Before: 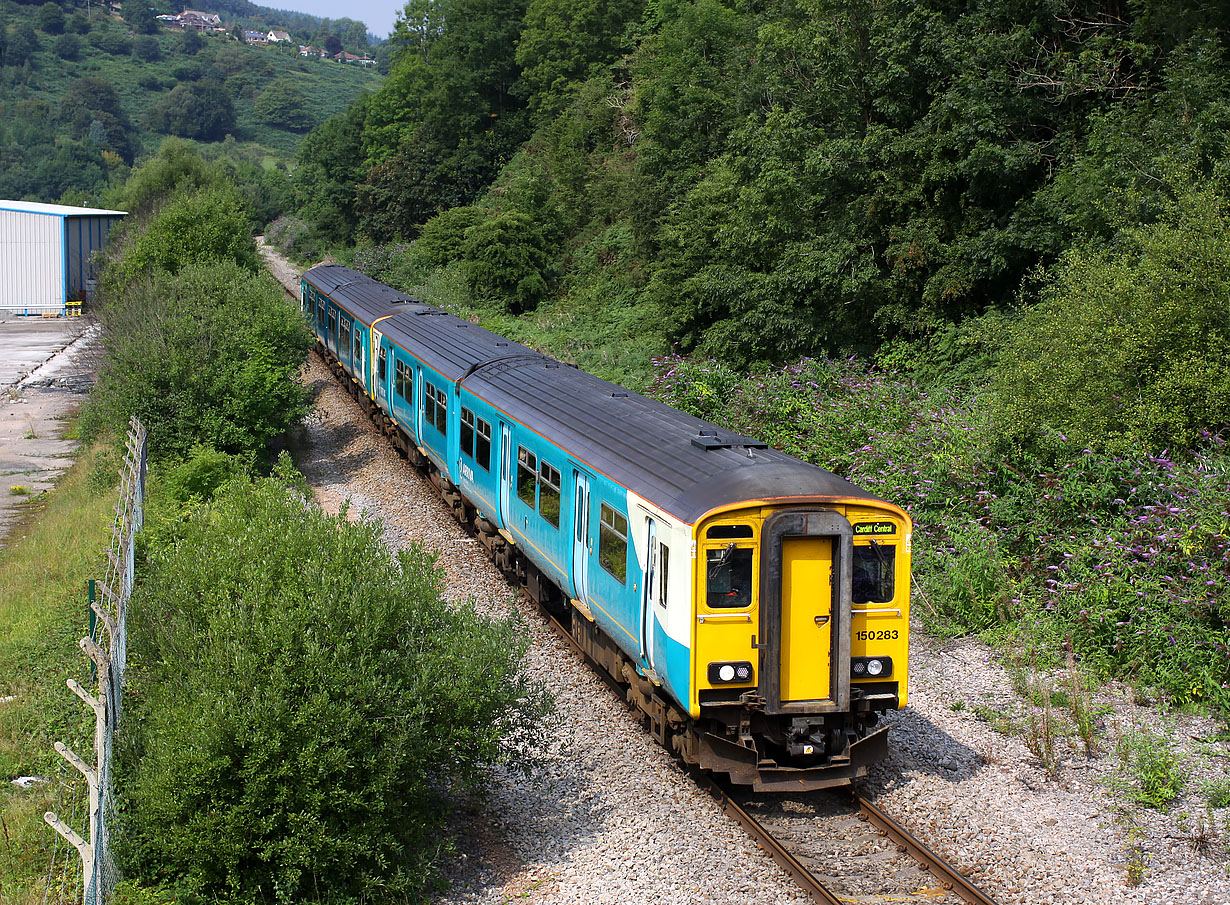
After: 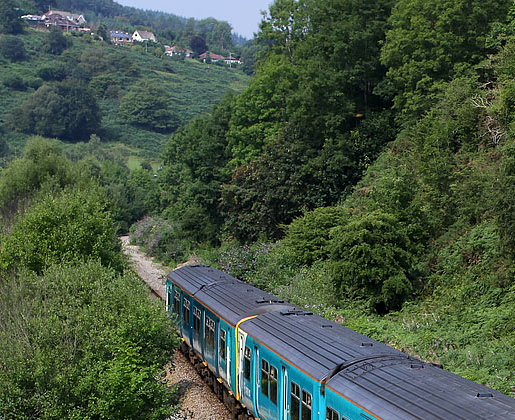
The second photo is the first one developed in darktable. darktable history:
local contrast: mode bilateral grid, contrast 20, coarseness 50, detail 119%, midtone range 0.2
crop and rotate: left 11.031%, top 0.064%, right 47.06%, bottom 53.488%
